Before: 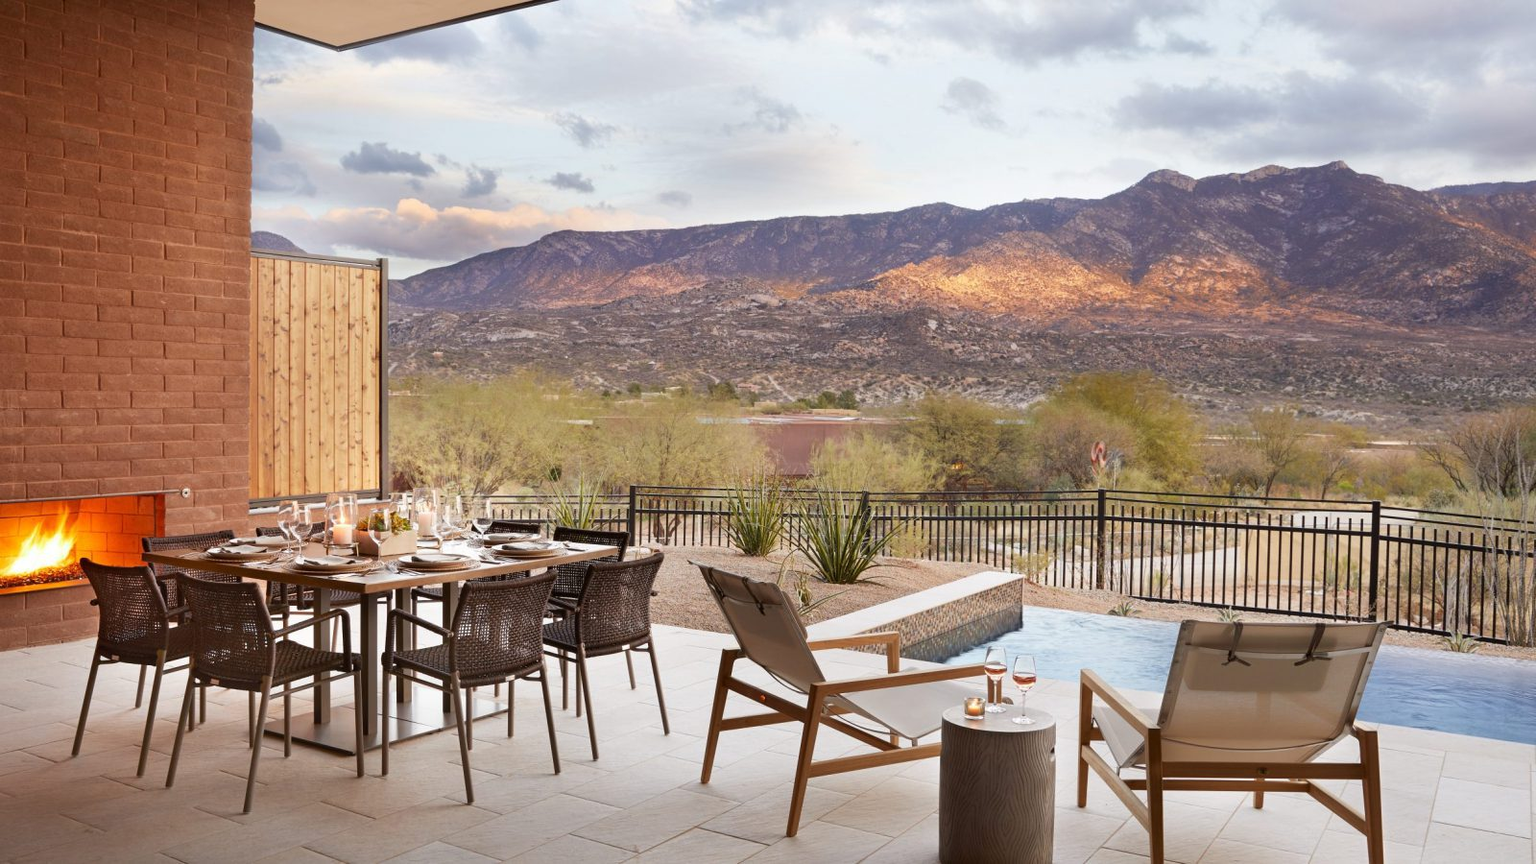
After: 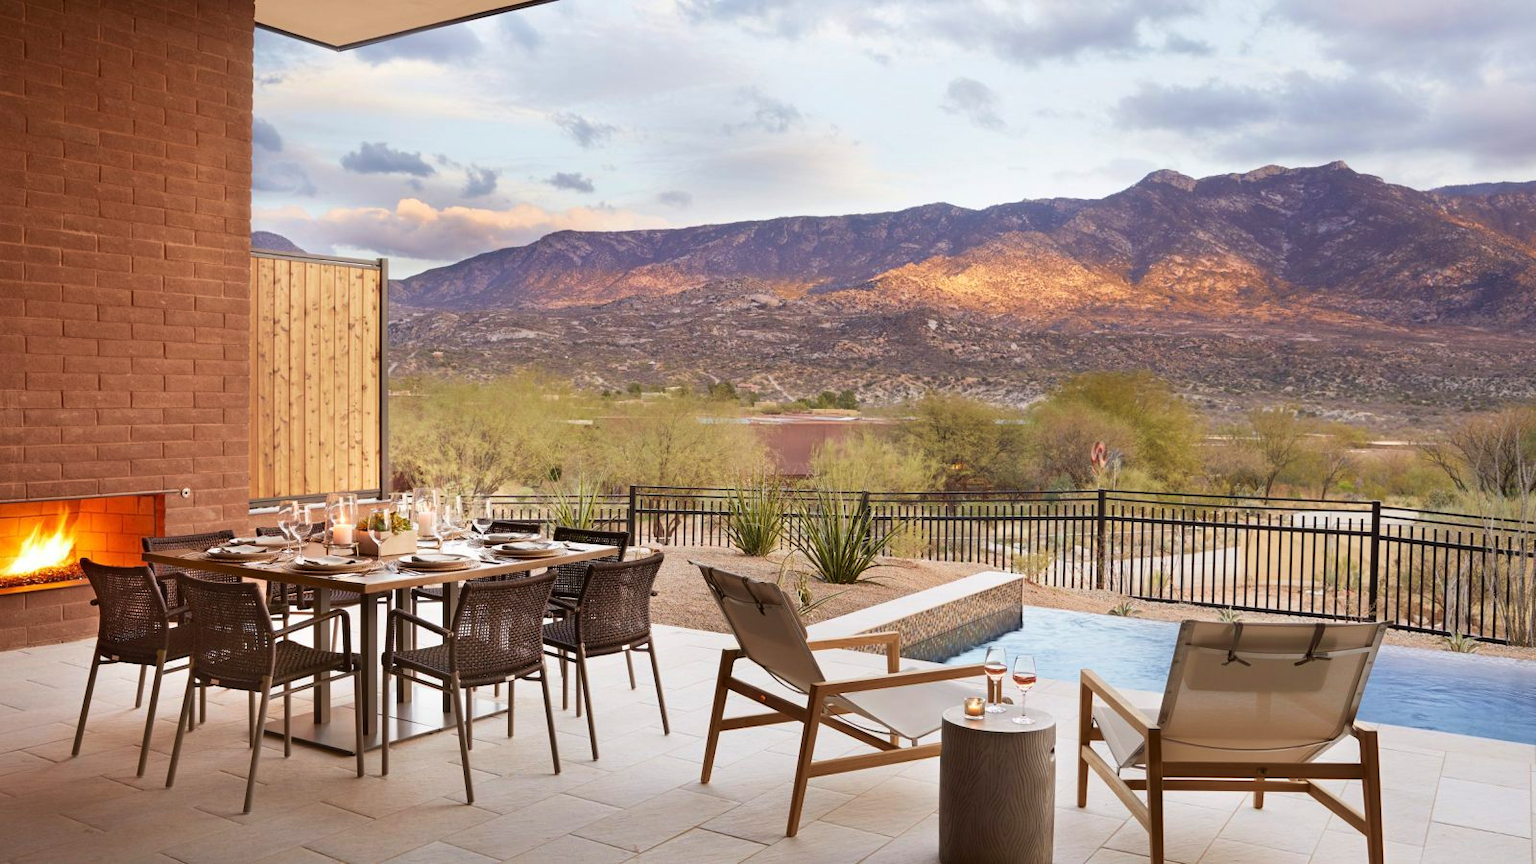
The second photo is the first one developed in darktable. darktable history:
velvia: on, module defaults
tone equalizer: smoothing diameter 24.85%, edges refinement/feathering 6.99, preserve details guided filter
